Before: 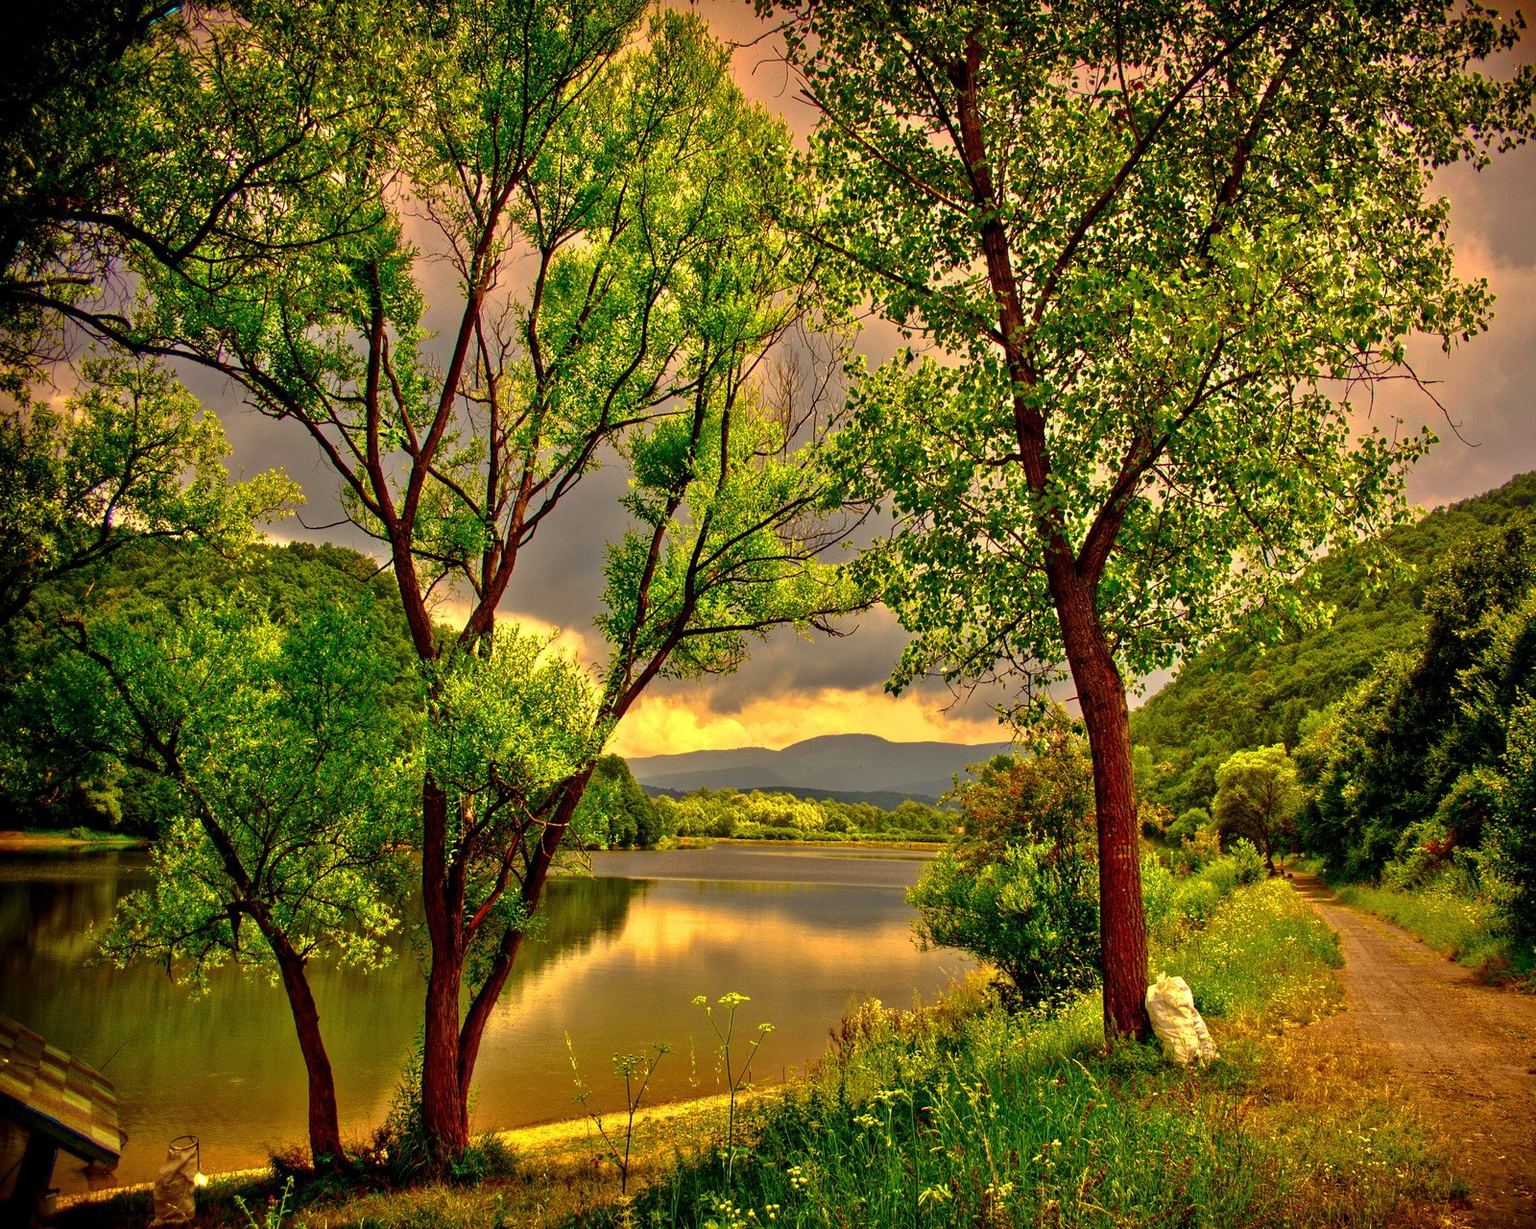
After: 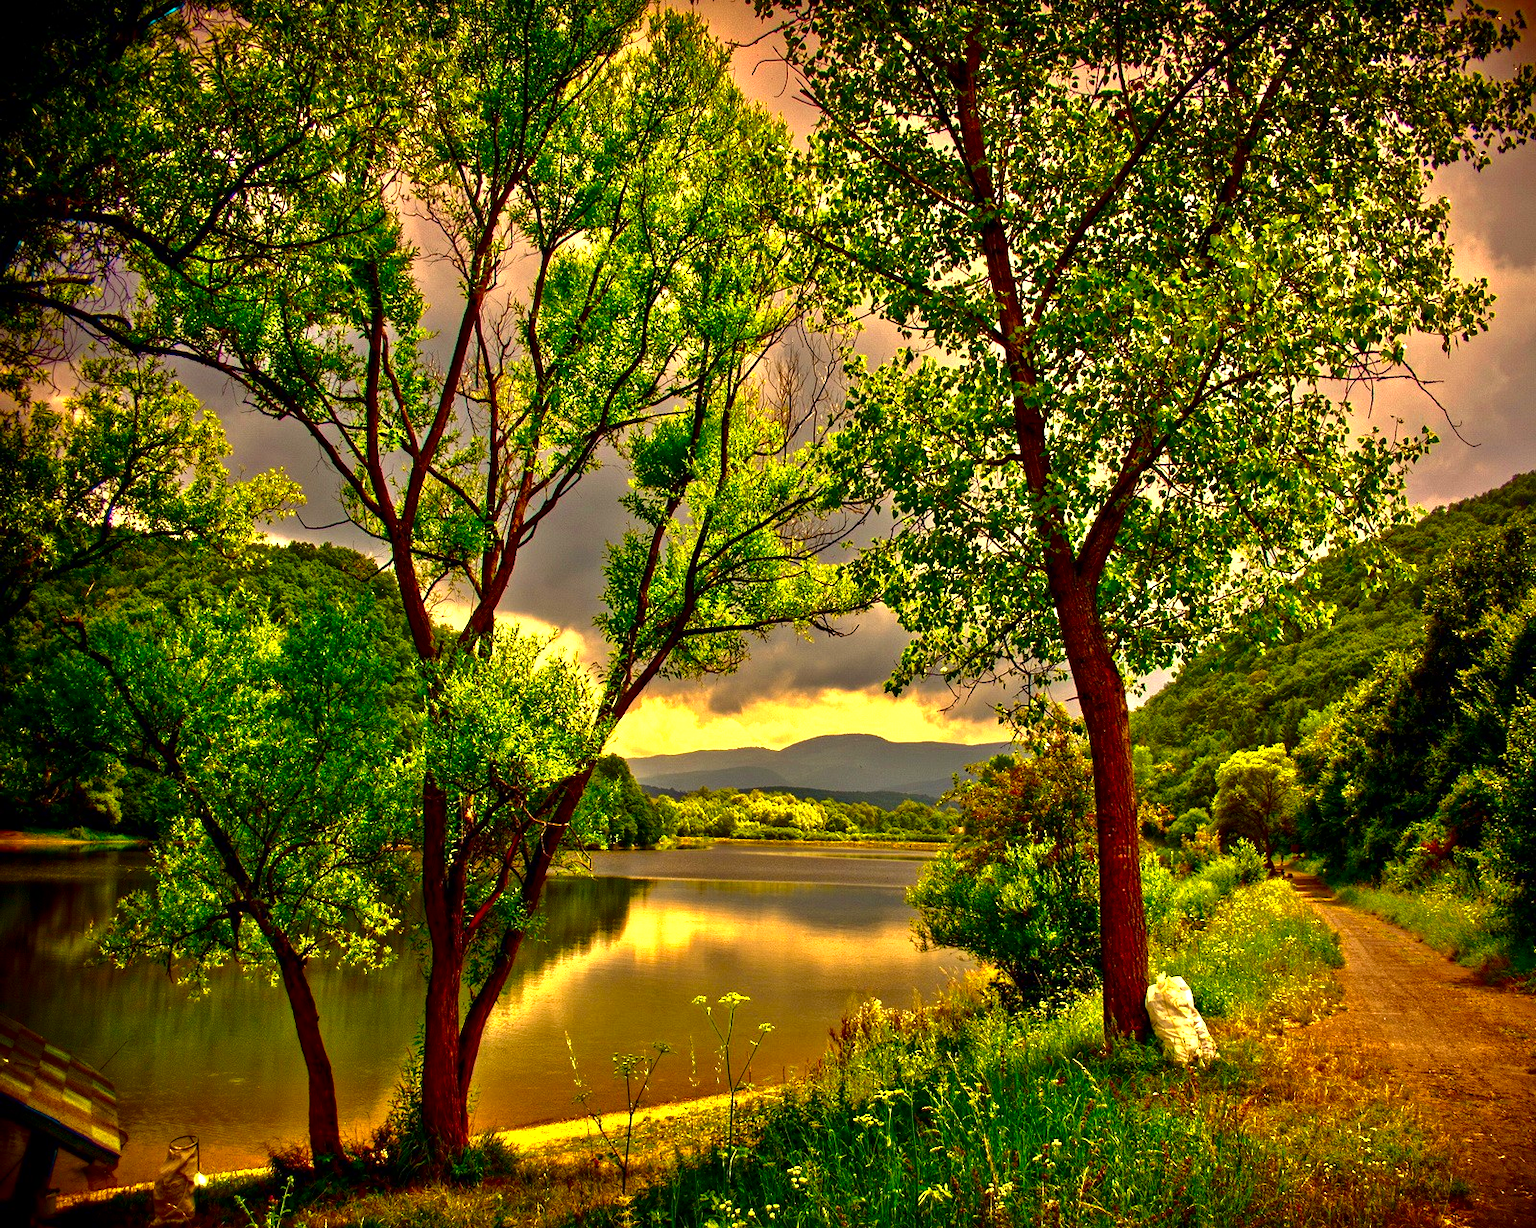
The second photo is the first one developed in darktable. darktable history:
tone equalizer: edges refinement/feathering 500, mask exposure compensation -1.57 EV, preserve details no
exposure: black level correction 0, exposure 0.701 EV, compensate highlight preservation false
contrast brightness saturation: brightness -0.248, saturation 0.198
color zones: curves: ch1 [(0, 0.469) (0.01, 0.469) (0.12, 0.446) (0.248, 0.469) (0.5, 0.5) (0.748, 0.5) (0.99, 0.469) (1, 0.469)]
